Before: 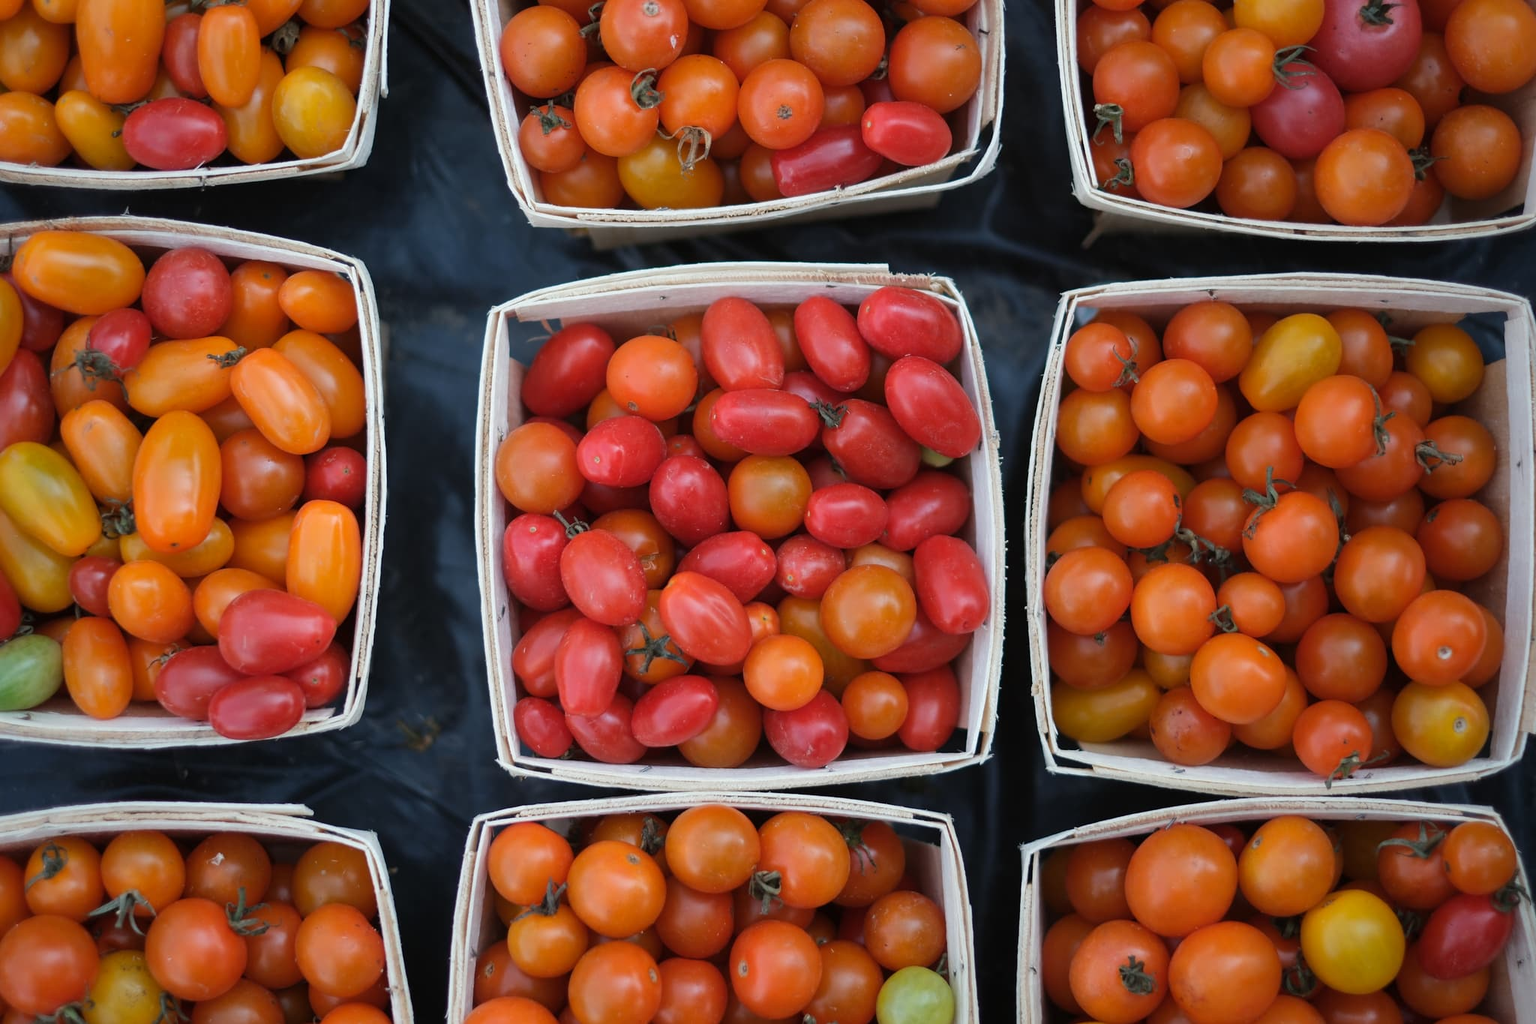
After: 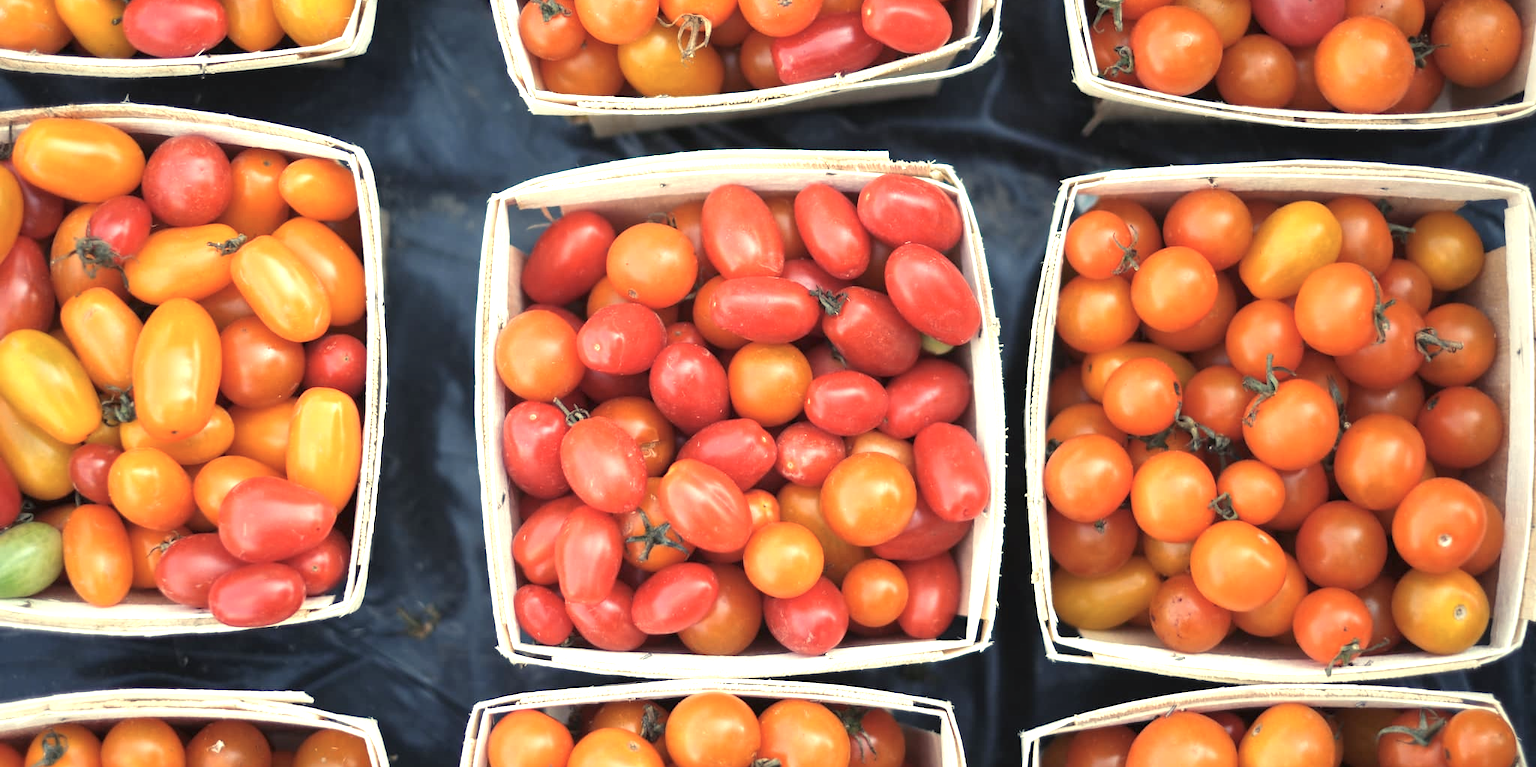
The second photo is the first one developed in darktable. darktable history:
shadows and highlights: radius 44.78, white point adjustment 6.64, compress 79.65%, highlights color adjustment 78.42%, soften with gaussian
color balance rgb: shadows lift › chroma 2%, shadows lift › hue 263°, highlights gain › chroma 8%, highlights gain › hue 84°, linear chroma grading › global chroma -15%, saturation formula JzAzBz (2021)
crop: top 11.038%, bottom 13.962%
exposure: black level correction 0, exposure 1.1 EV, compensate exposure bias true, compensate highlight preservation false
